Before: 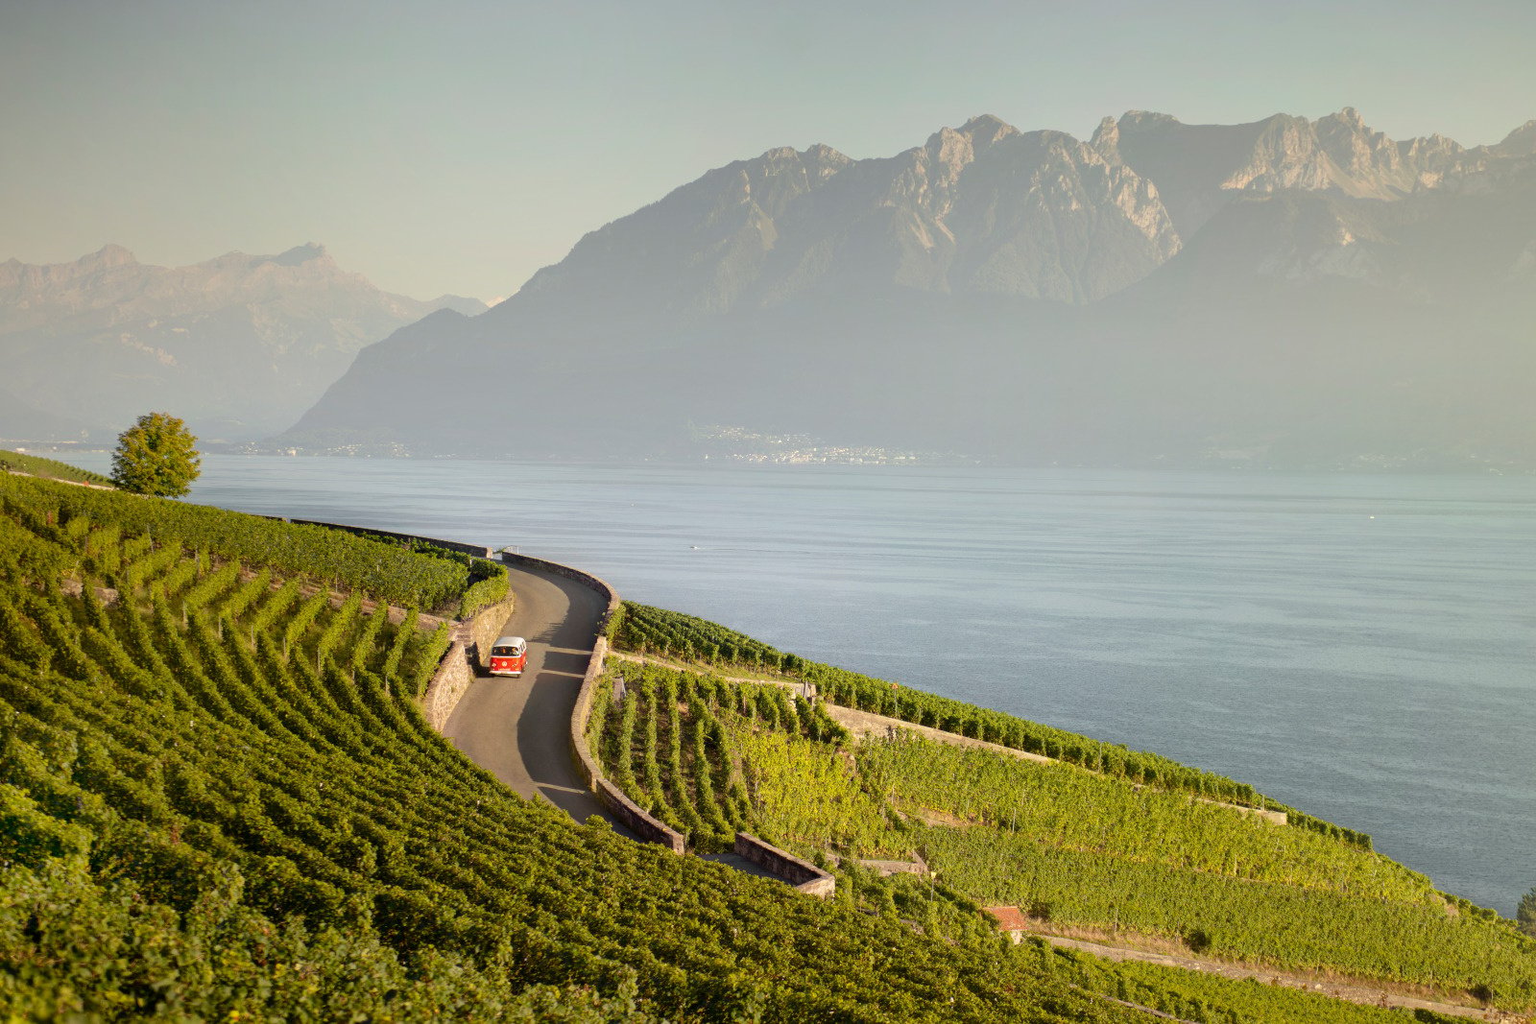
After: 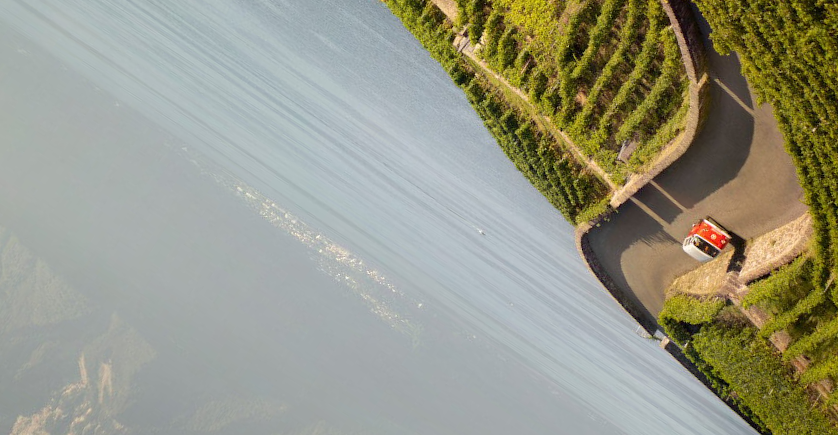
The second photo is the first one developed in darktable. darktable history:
crop and rotate: angle 147.44°, left 9.152%, top 15.609%, right 4.393%, bottom 17.005%
